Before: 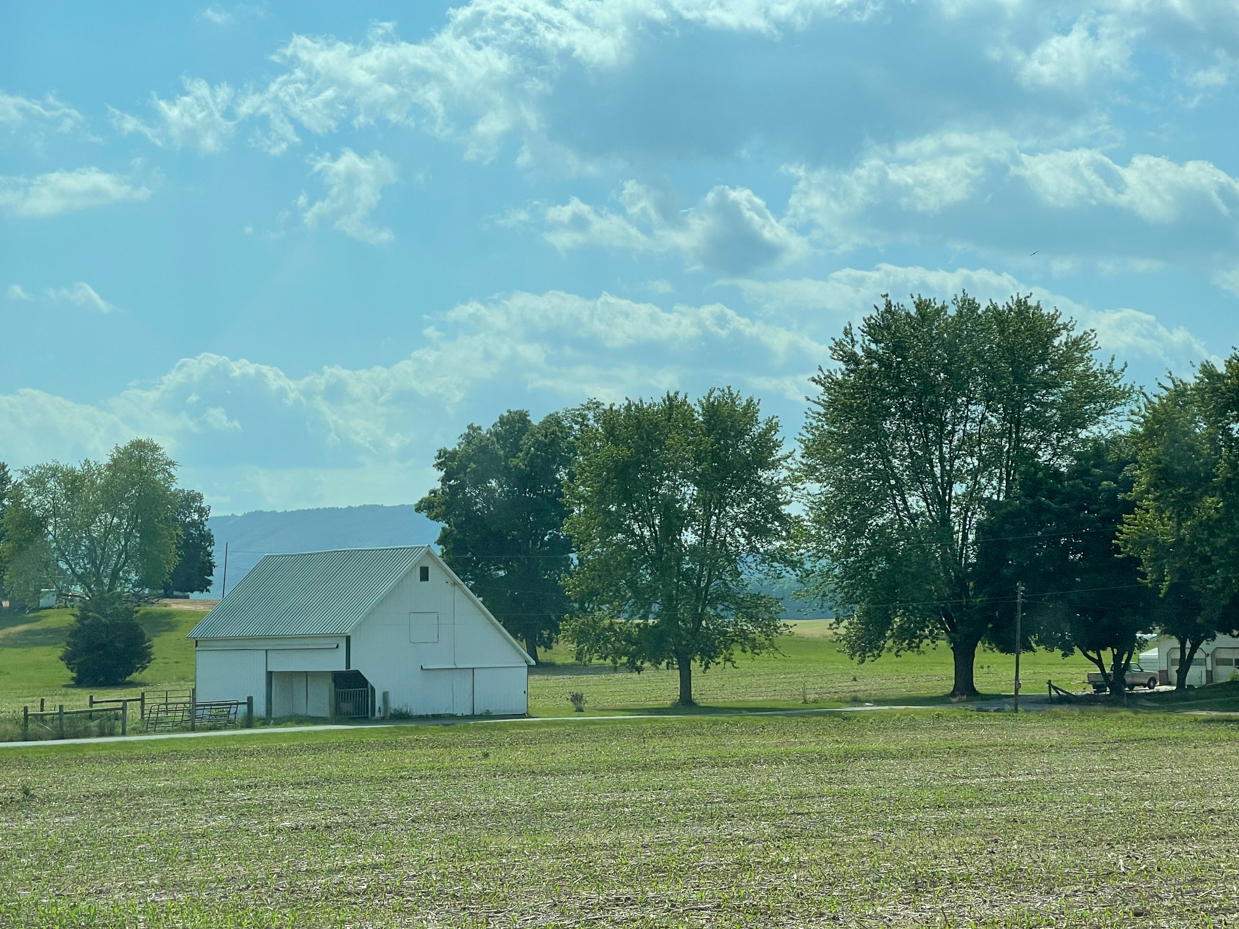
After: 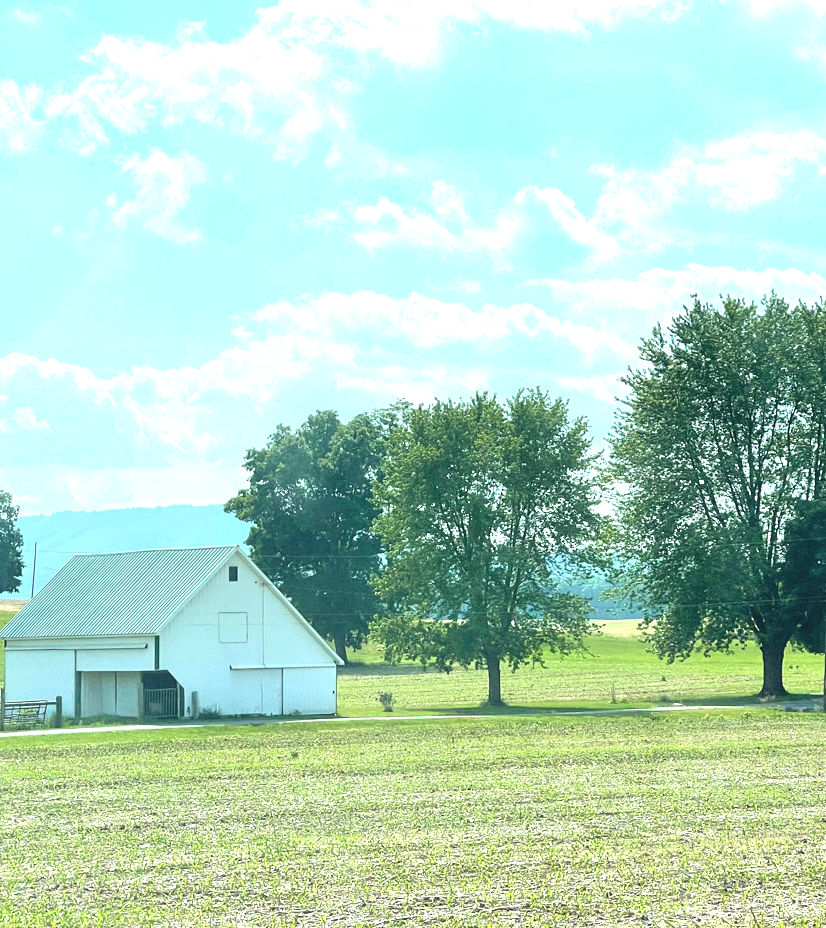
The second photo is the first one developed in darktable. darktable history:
crop and rotate: left 15.533%, right 17.733%
exposure: black level correction -0.002, exposure 1.357 EV, compensate exposure bias true, compensate highlight preservation false
